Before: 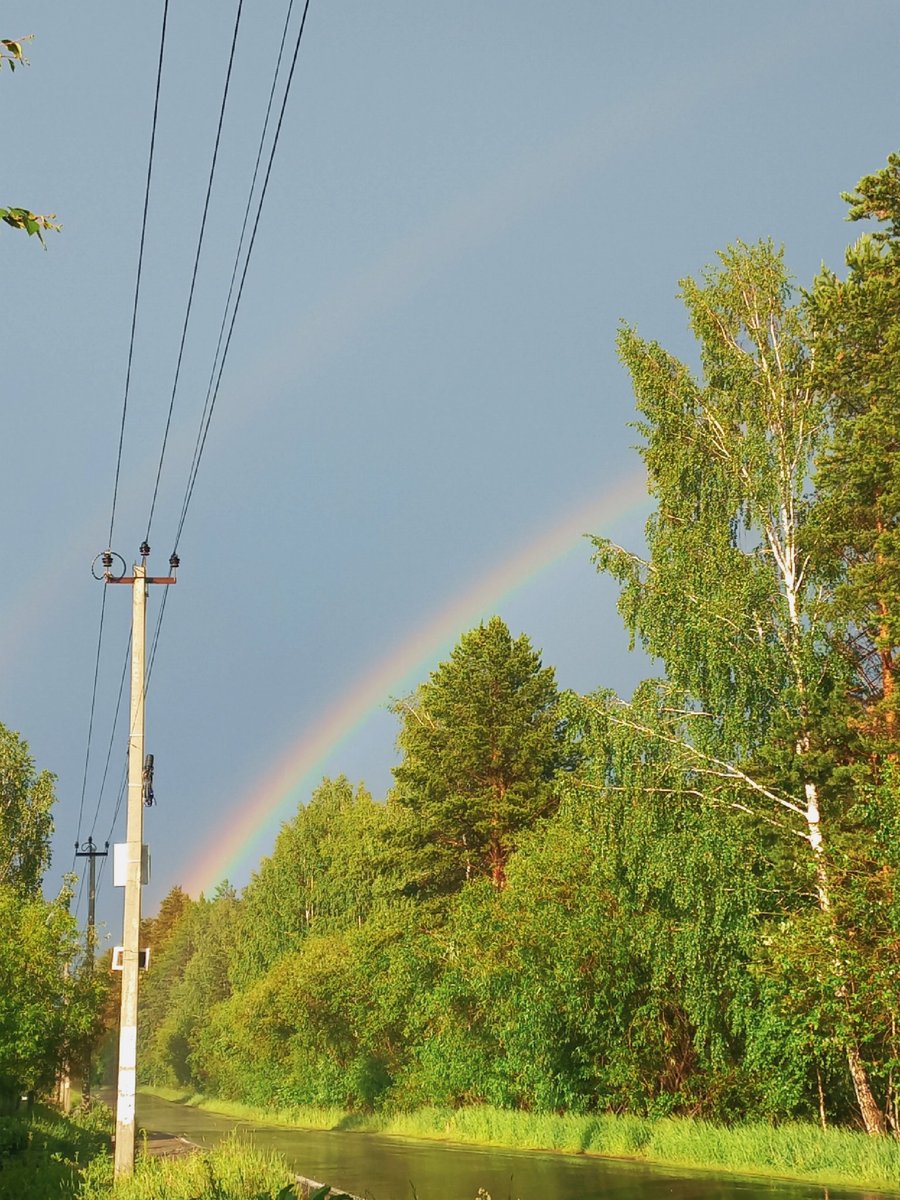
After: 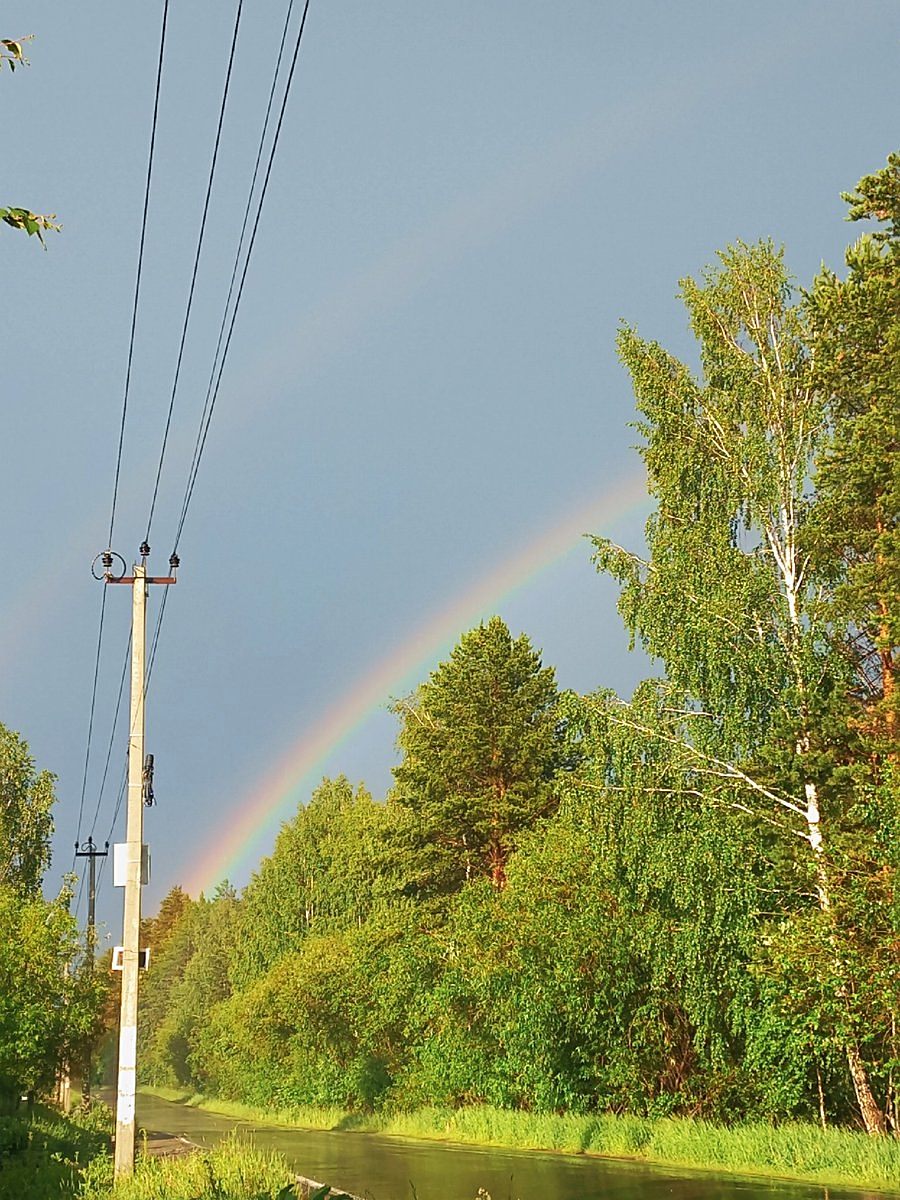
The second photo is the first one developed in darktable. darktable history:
levels: levels [0, 0.492, 0.984]
sharpen: on, module defaults
